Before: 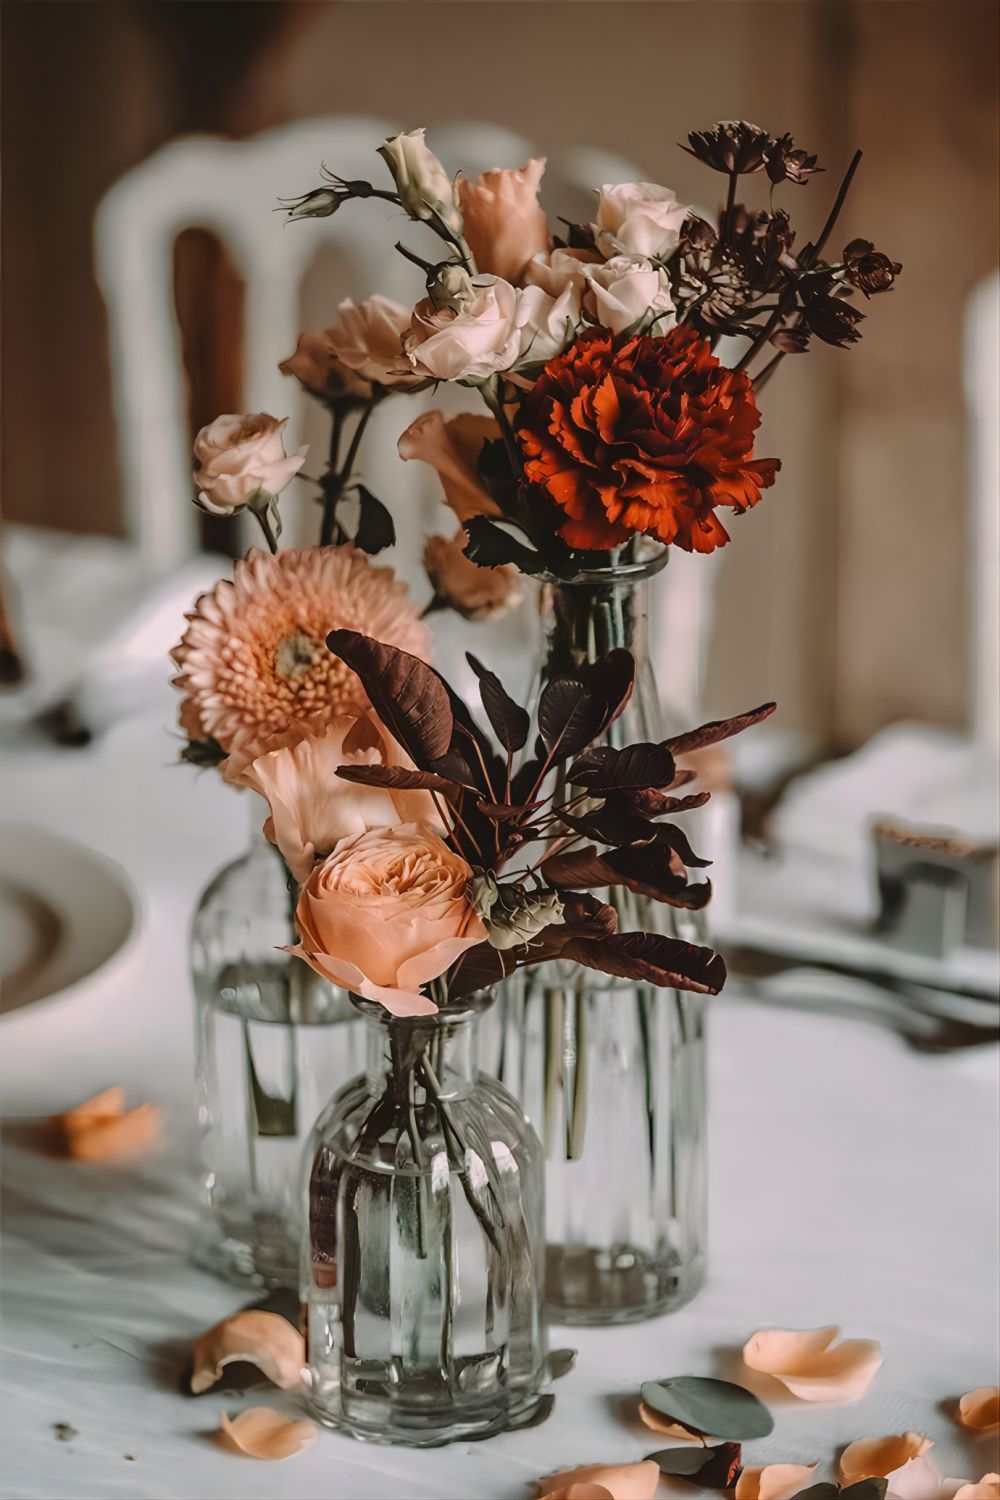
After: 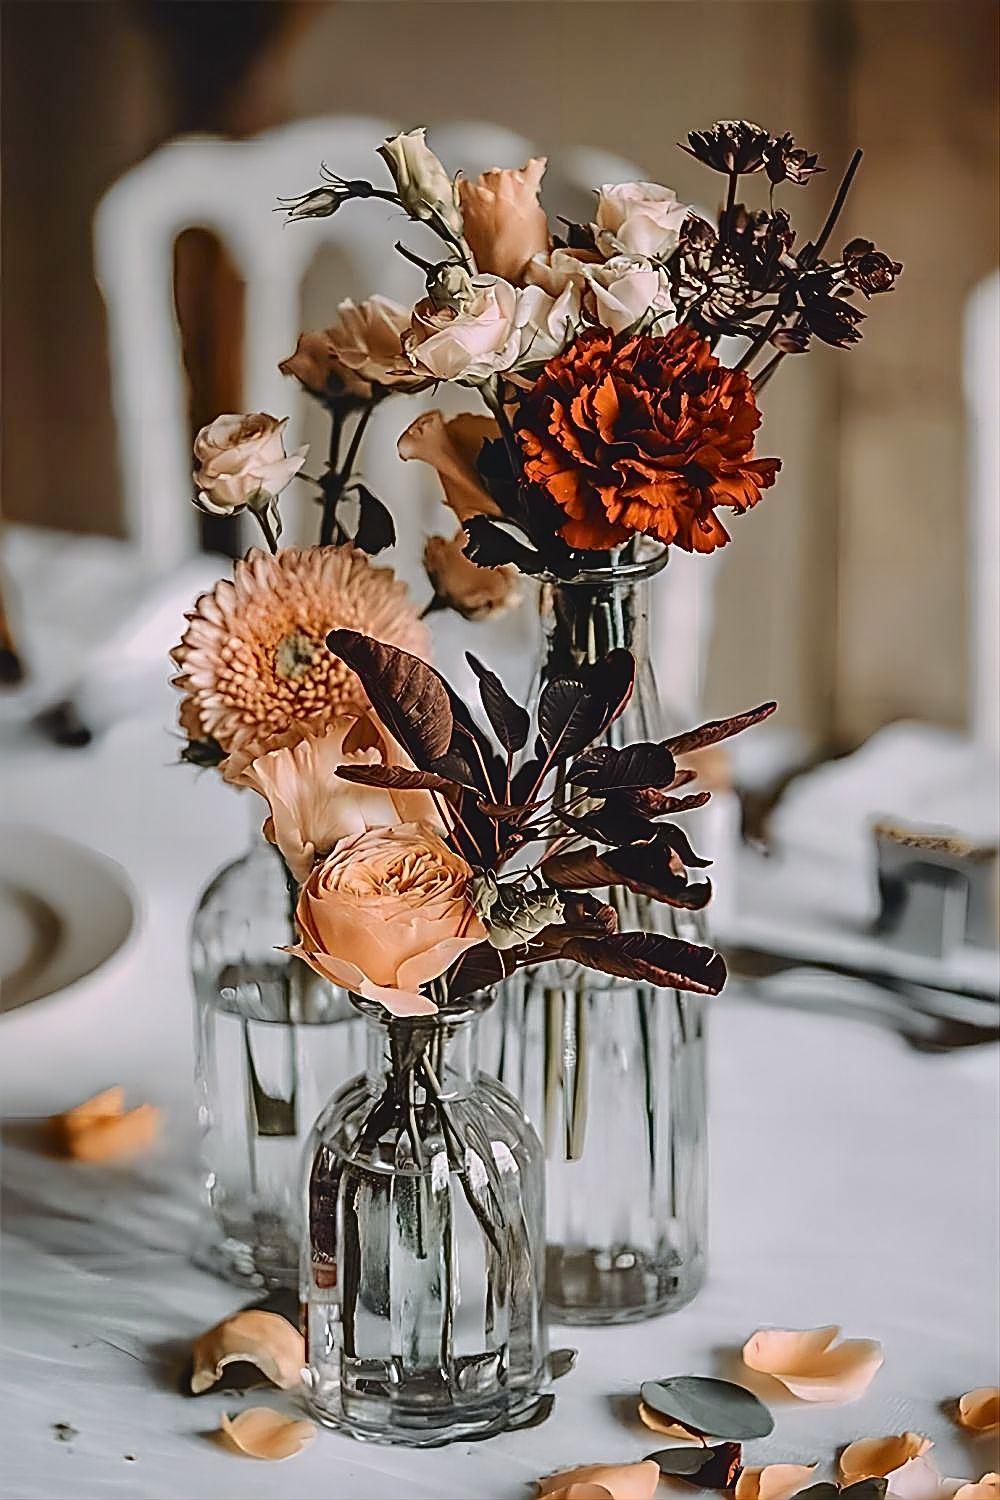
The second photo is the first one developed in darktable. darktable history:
sharpen: amount 2
tone curve: curves: ch0 [(0, 0.023) (0.104, 0.058) (0.21, 0.162) (0.469, 0.524) (0.579, 0.65) (0.725, 0.8) (0.858, 0.903) (1, 0.974)]; ch1 [(0, 0) (0.414, 0.395) (0.447, 0.447) (0.502, 0.501) (0.521, 0.512) (0.57, 0.563) (0.618, 0.61) (0.654, 0.642) (1, 1)]; ch2 [(0, 0) (0.356, 0.408) (0.437, 0.453) (0.492, 0.485) (0.524, 0.508) (0.566, 0.567) (0.595, 0.604) (1, 1)], color space Lab, independent channels, preserve colors none
shadows and highlights: on, module defaults
